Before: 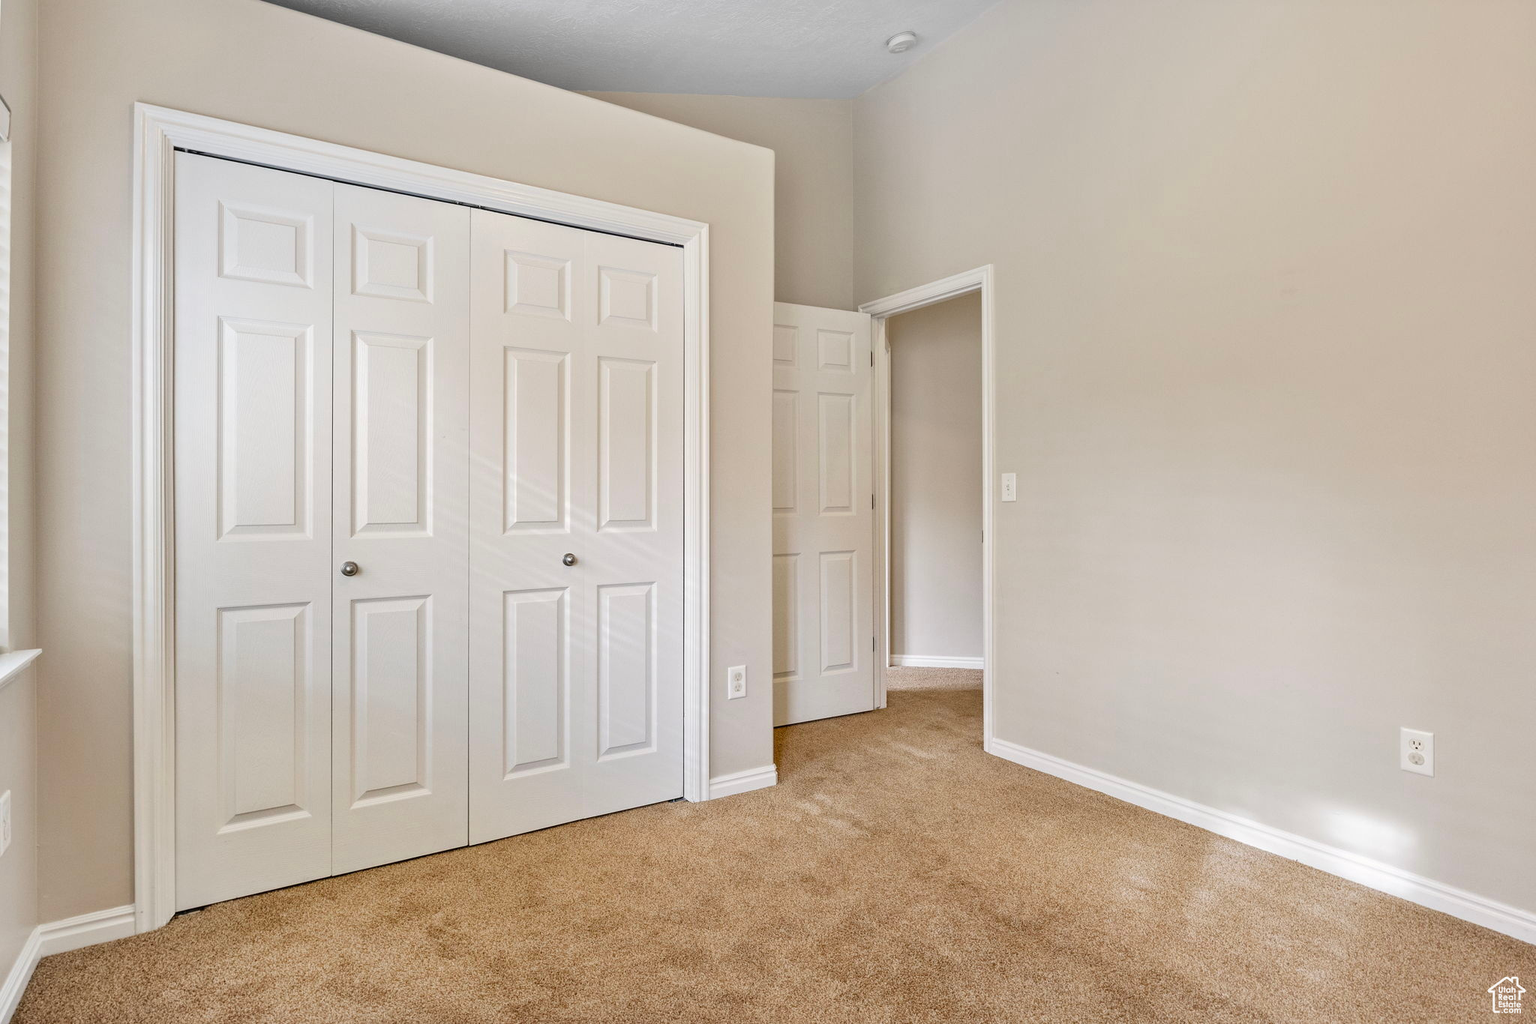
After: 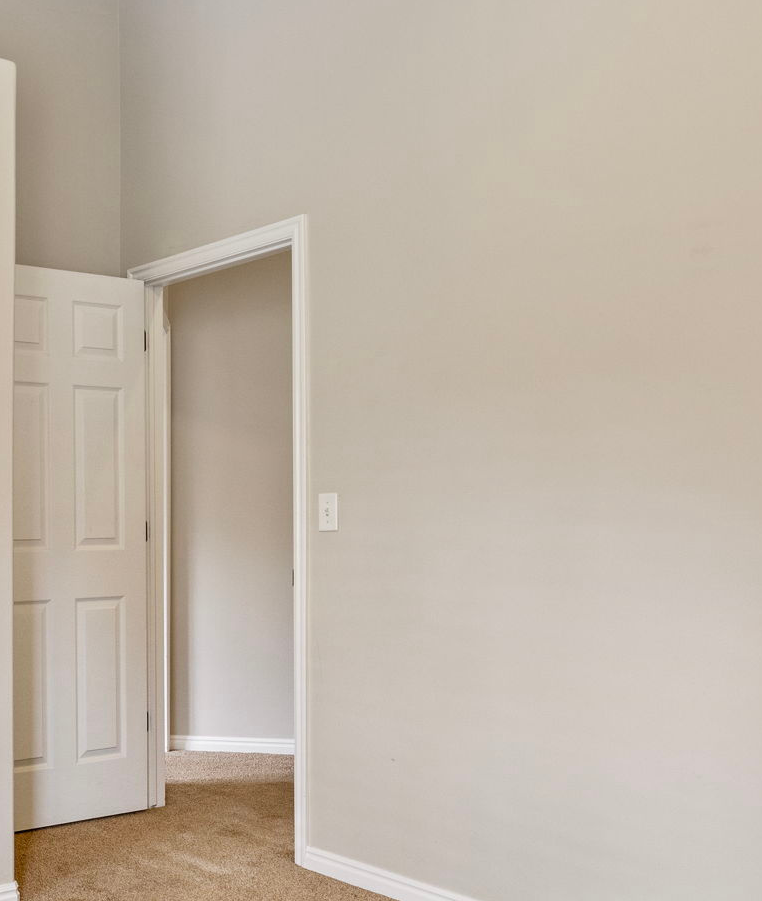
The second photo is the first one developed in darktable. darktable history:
crop and rotate: left 49.701%, top 10.134%, right 13.087%, bottom 23.856%
